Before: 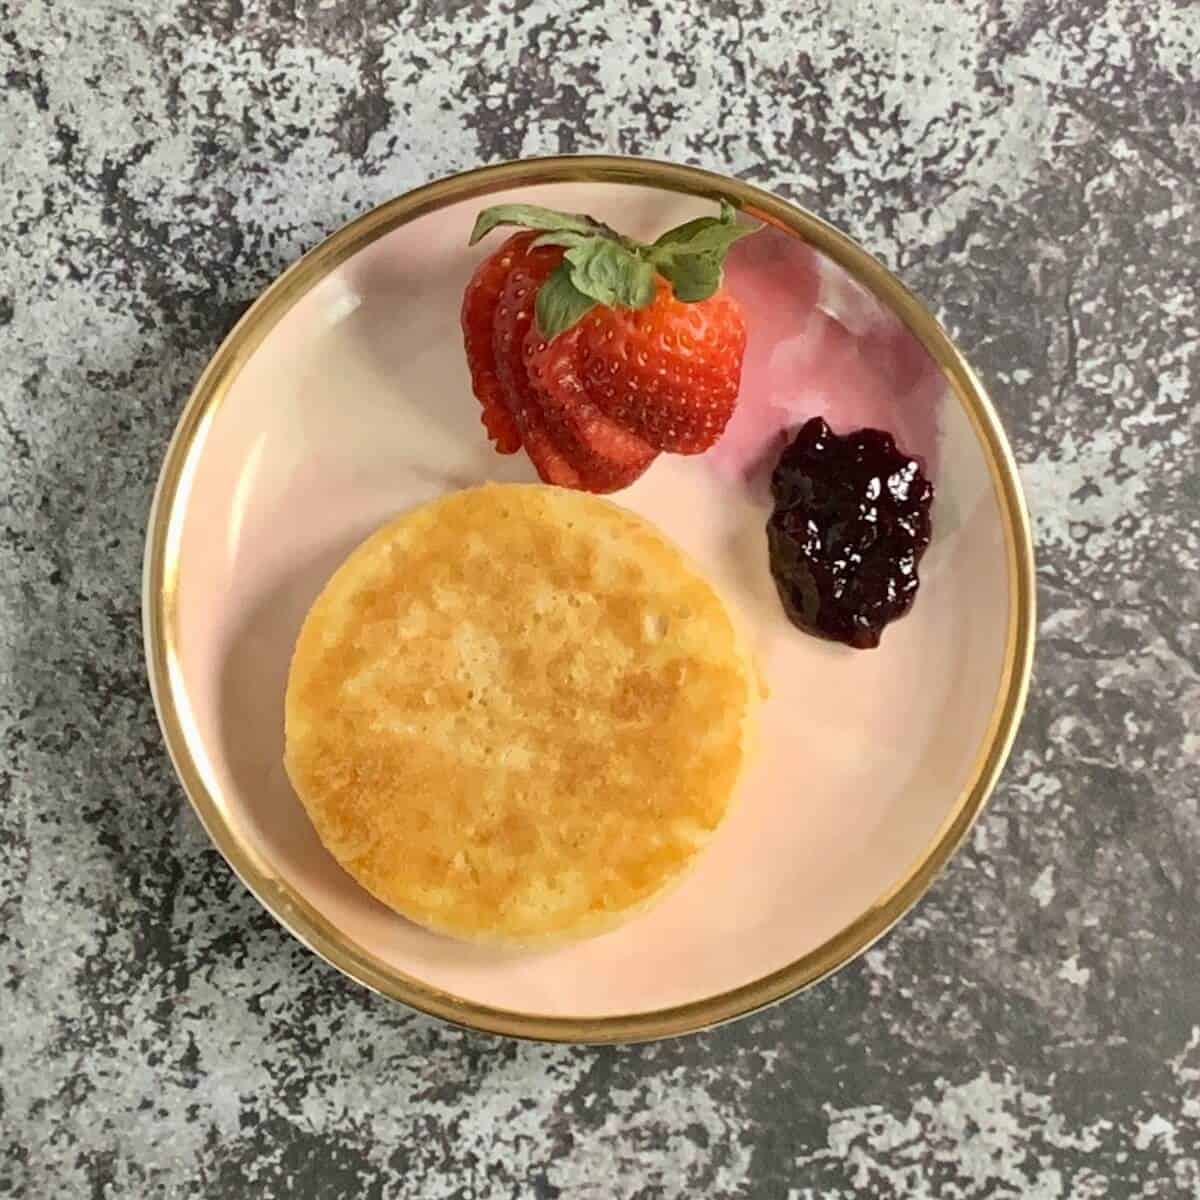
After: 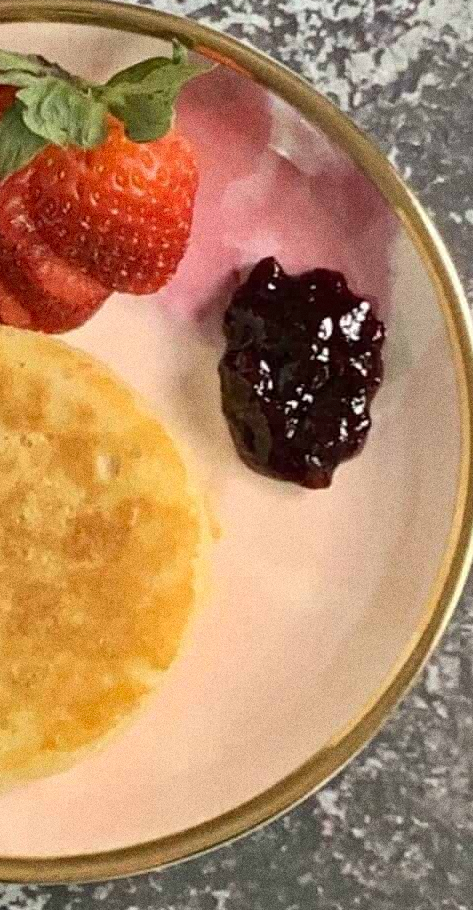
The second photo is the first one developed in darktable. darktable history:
crop: left 45.721%, top 13.393%, right 14.118%, bottom 10.01%
grain: coarseness 0.09 ISO, strength 40%
